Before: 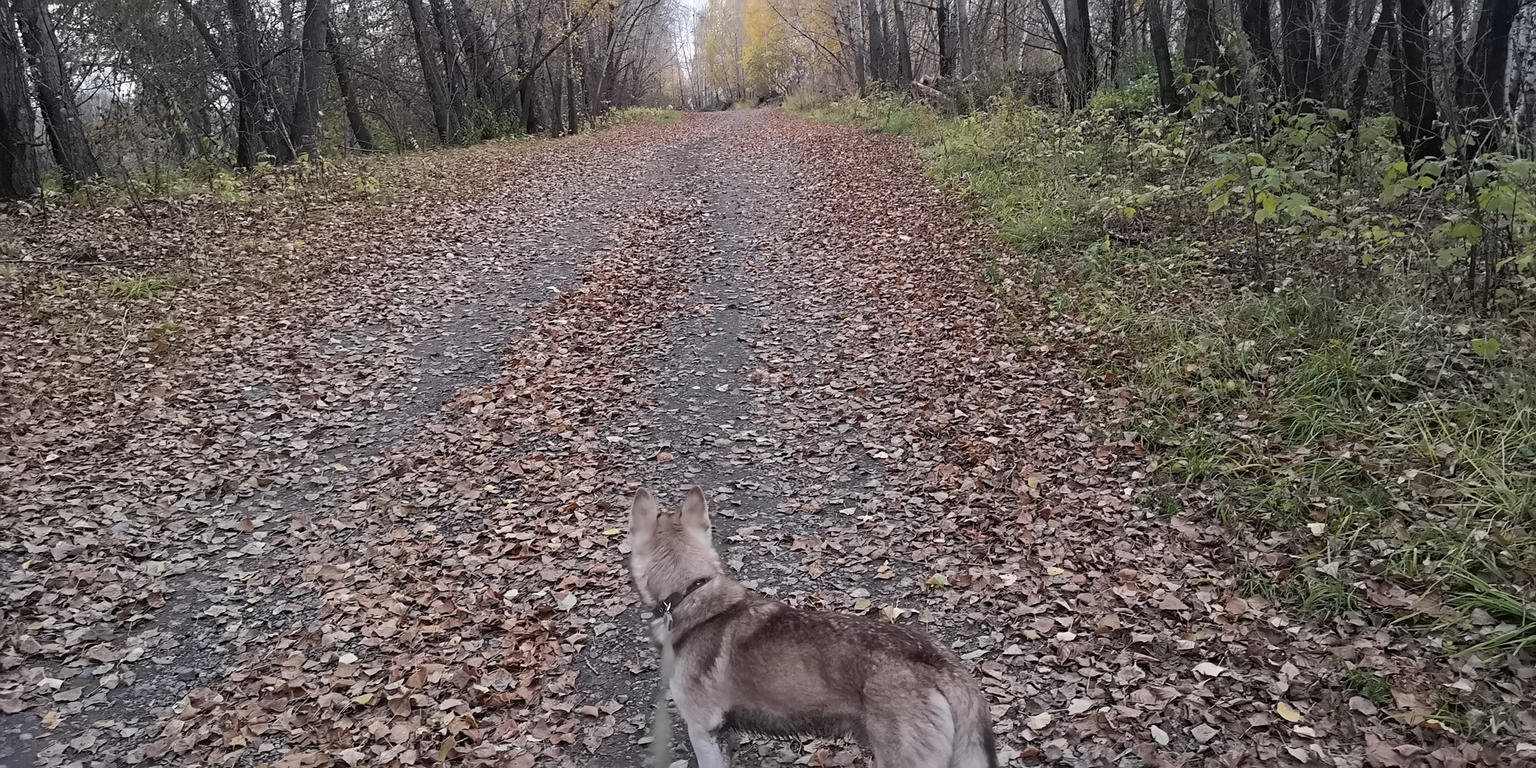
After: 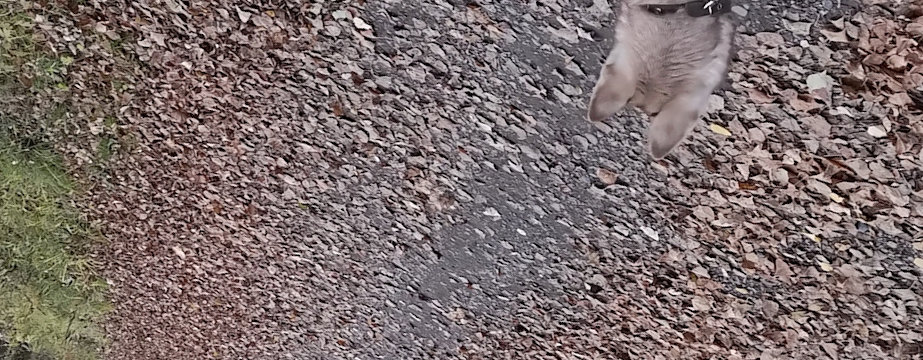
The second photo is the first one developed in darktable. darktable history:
crop and rotate: angle 147.68°, left 9.137%, top 15.594%, right 4.52%, bottom 16.921%
tone curve: curves: ch0 [(0, 0) (0.003, 0.012) (0.011, 0.015) (0.025, 0.027) (0.044, 0.045) (0.069, 0.064) (0.1, 0.093) (0.136, 0.133) (0.177, 0.177) (0.224, 0.221) (0.277, 0.272) (0.335, 0.342) (0.399, 0.398) (0.468, 0.462) (0.543, 0.547) (0.623, 0.624) (0.709, 0.711) (0.801, 0.792) (0.898, 0.889) (1, 1)], preserve colors none
